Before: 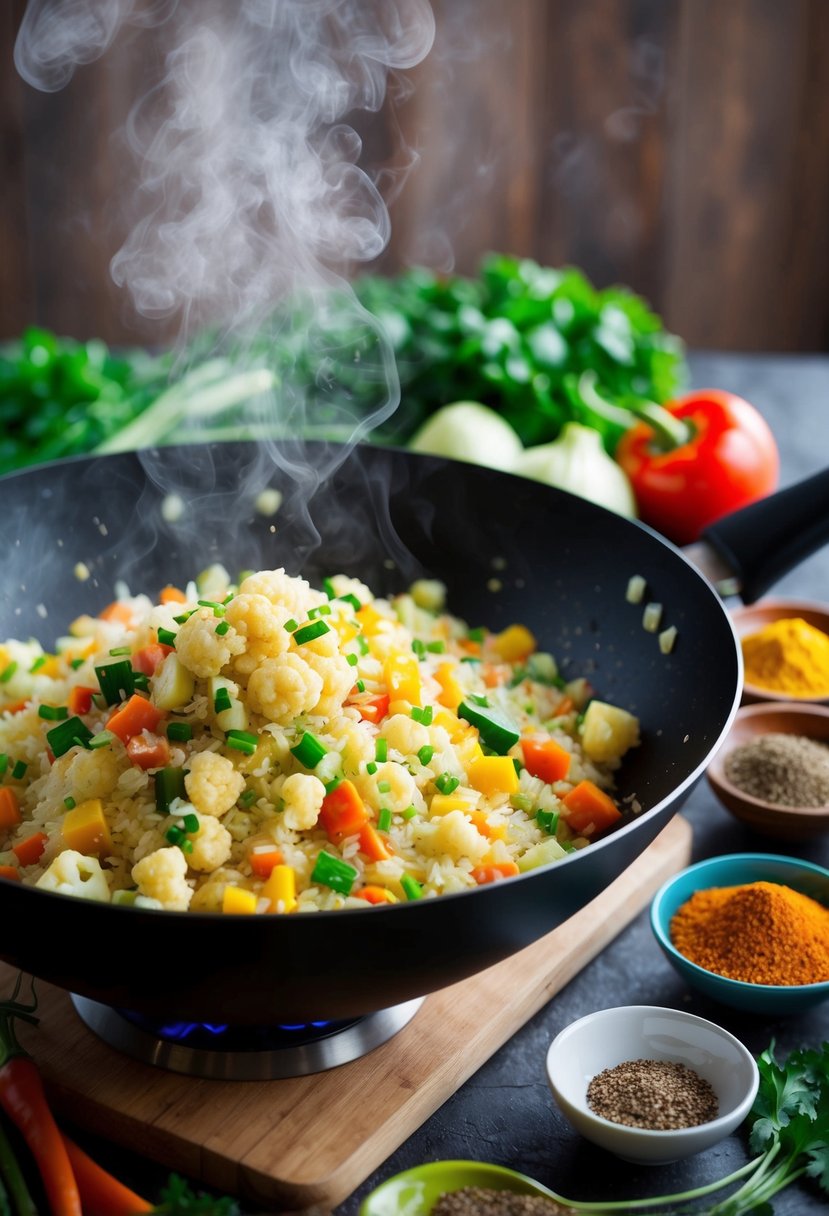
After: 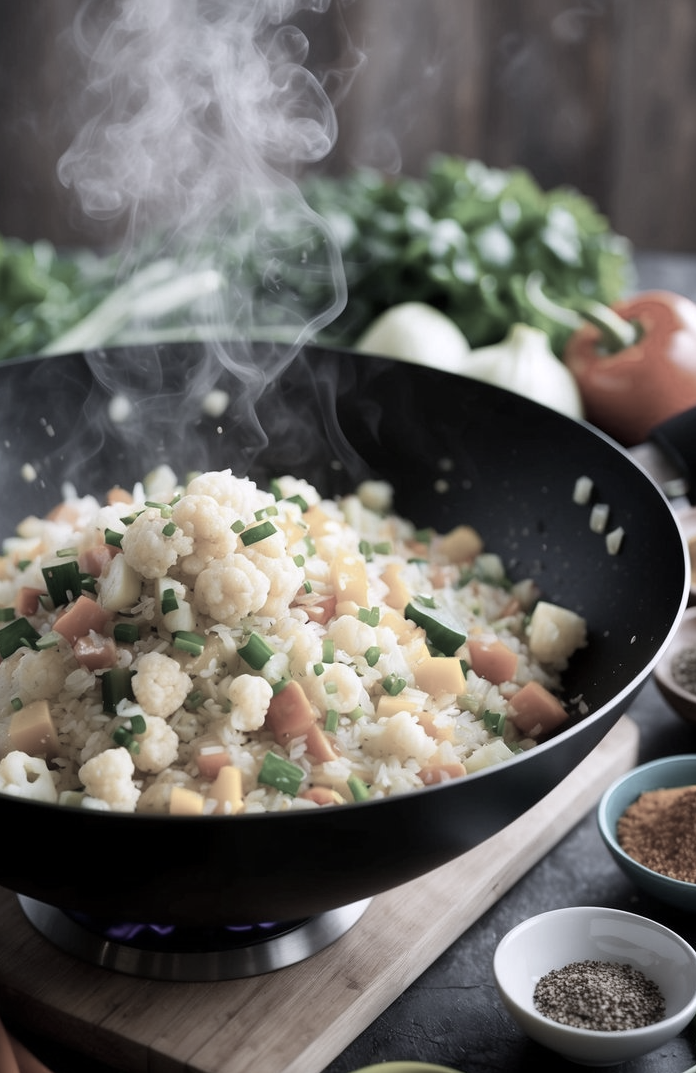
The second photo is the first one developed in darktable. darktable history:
white balance: red 1.004, blue 1.096
color correction: saturation 0.3
crop: left 6.446%, top 8.188%, right 9.538%, bottom 3.548%
color zones: curves: ch1 [(0, 0.469) (0.072, 0.457) (0.243, 0.494) (0.429, 0.5) (0.571, 0.5) (0.714, 0.5) (0.857, 0.5) (1, 0.469)]; ch2 [(0, 0.499) (0.143, 0.467) (0.242, 0.436) (0.429, 0.493) (0.571, 0.5) (0.714, 0.5) (0.857, 0.5) (1, 0.499)]
